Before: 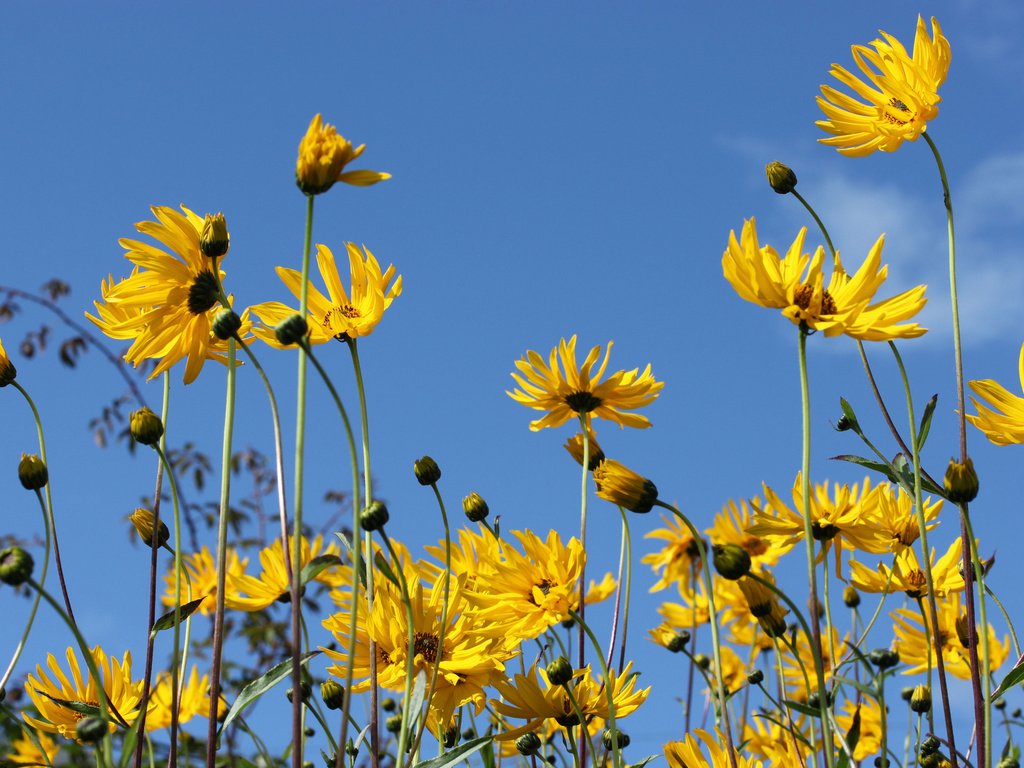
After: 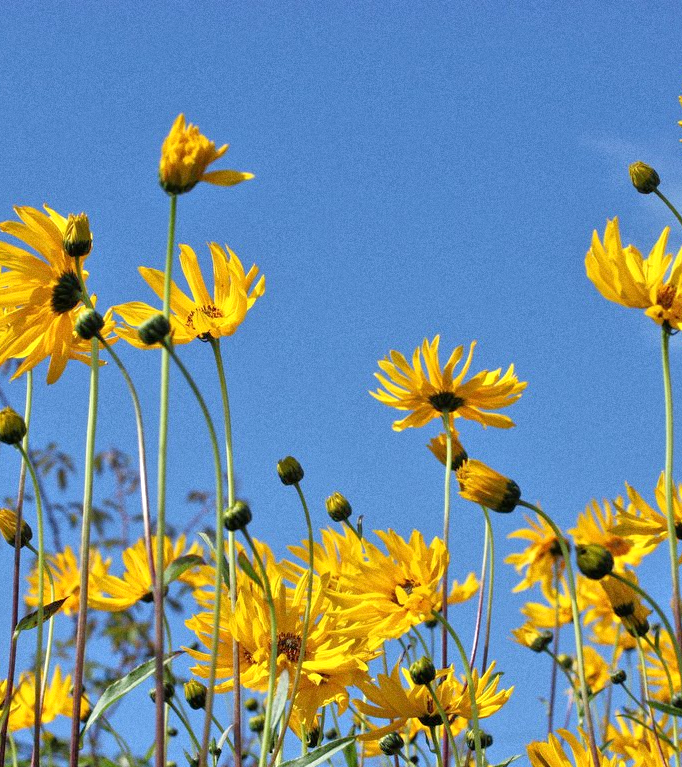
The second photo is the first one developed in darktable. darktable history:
crop and rotate: left 13.409%, right 19.924%
tone equalizer: -7 EV 0.15 EV, -6 EV 0.6 EV, -5 EV 1.15 EV, -4 EV 1.33 EV, -3 EV 1.15 EV, -2 EV 0.6 EV, -1 EV 0.15 EV, mask exposure compensation -0.5 EV
grain: coarseness 0.09 ISO
